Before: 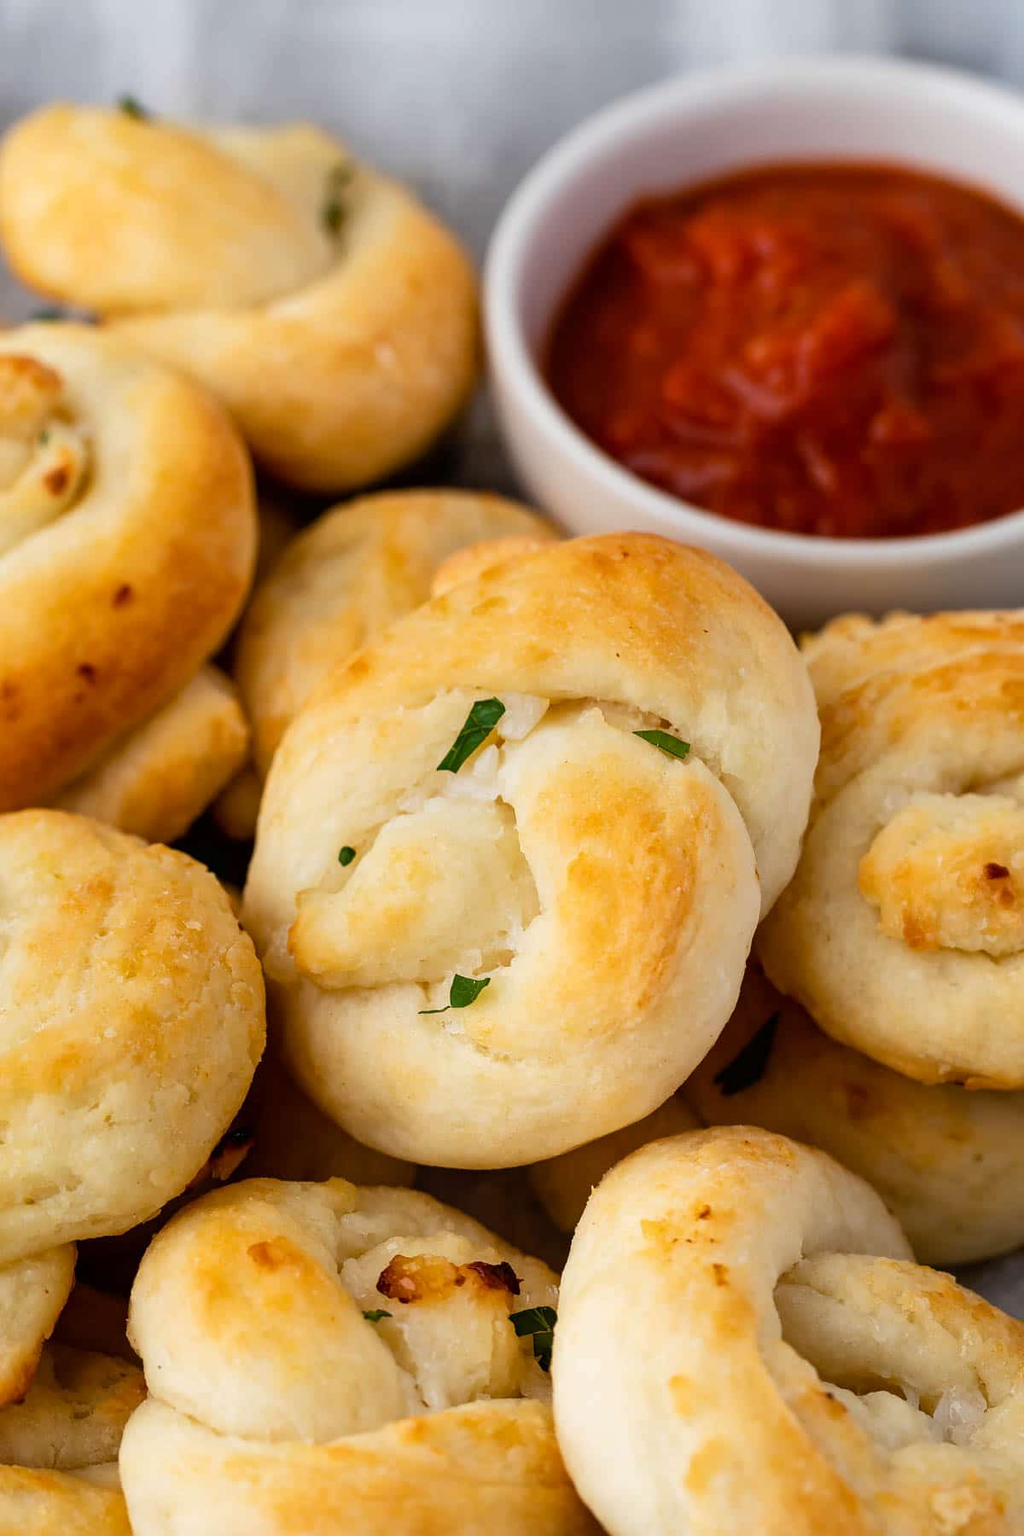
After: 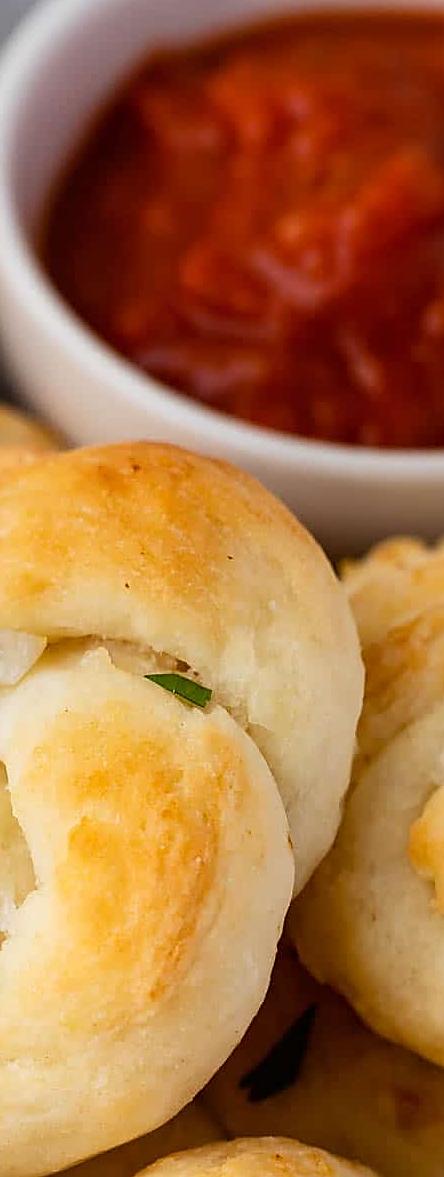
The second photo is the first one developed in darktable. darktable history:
crop and rotate: left 49.801%, top 10.144%, right 13.142%, bottom 24.425%
sharpen: on, module defaults
